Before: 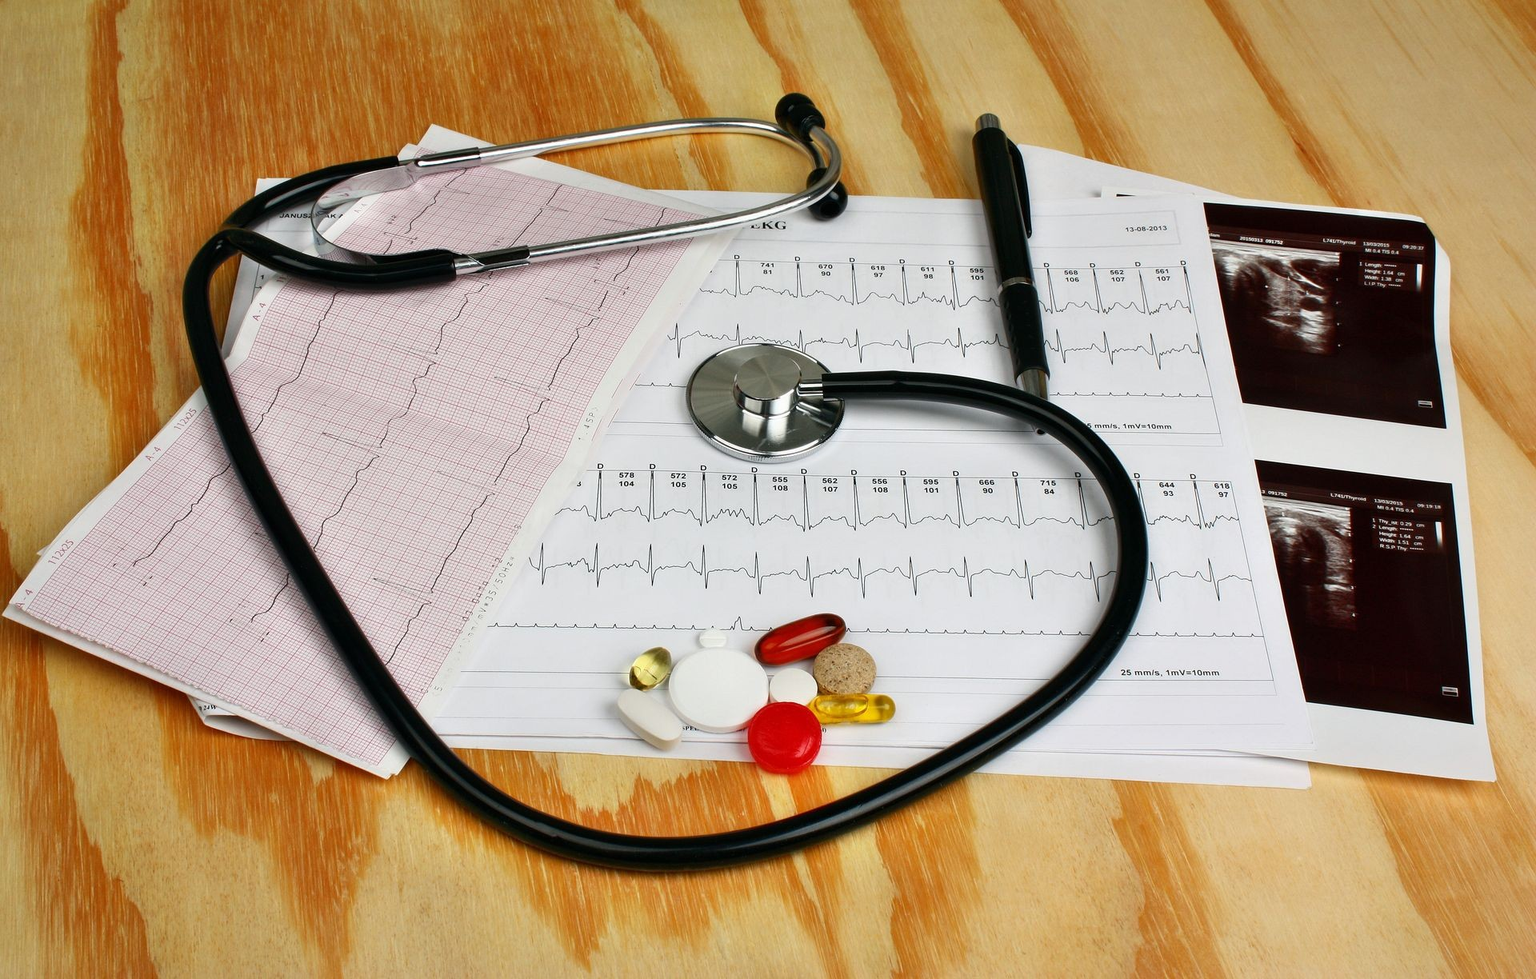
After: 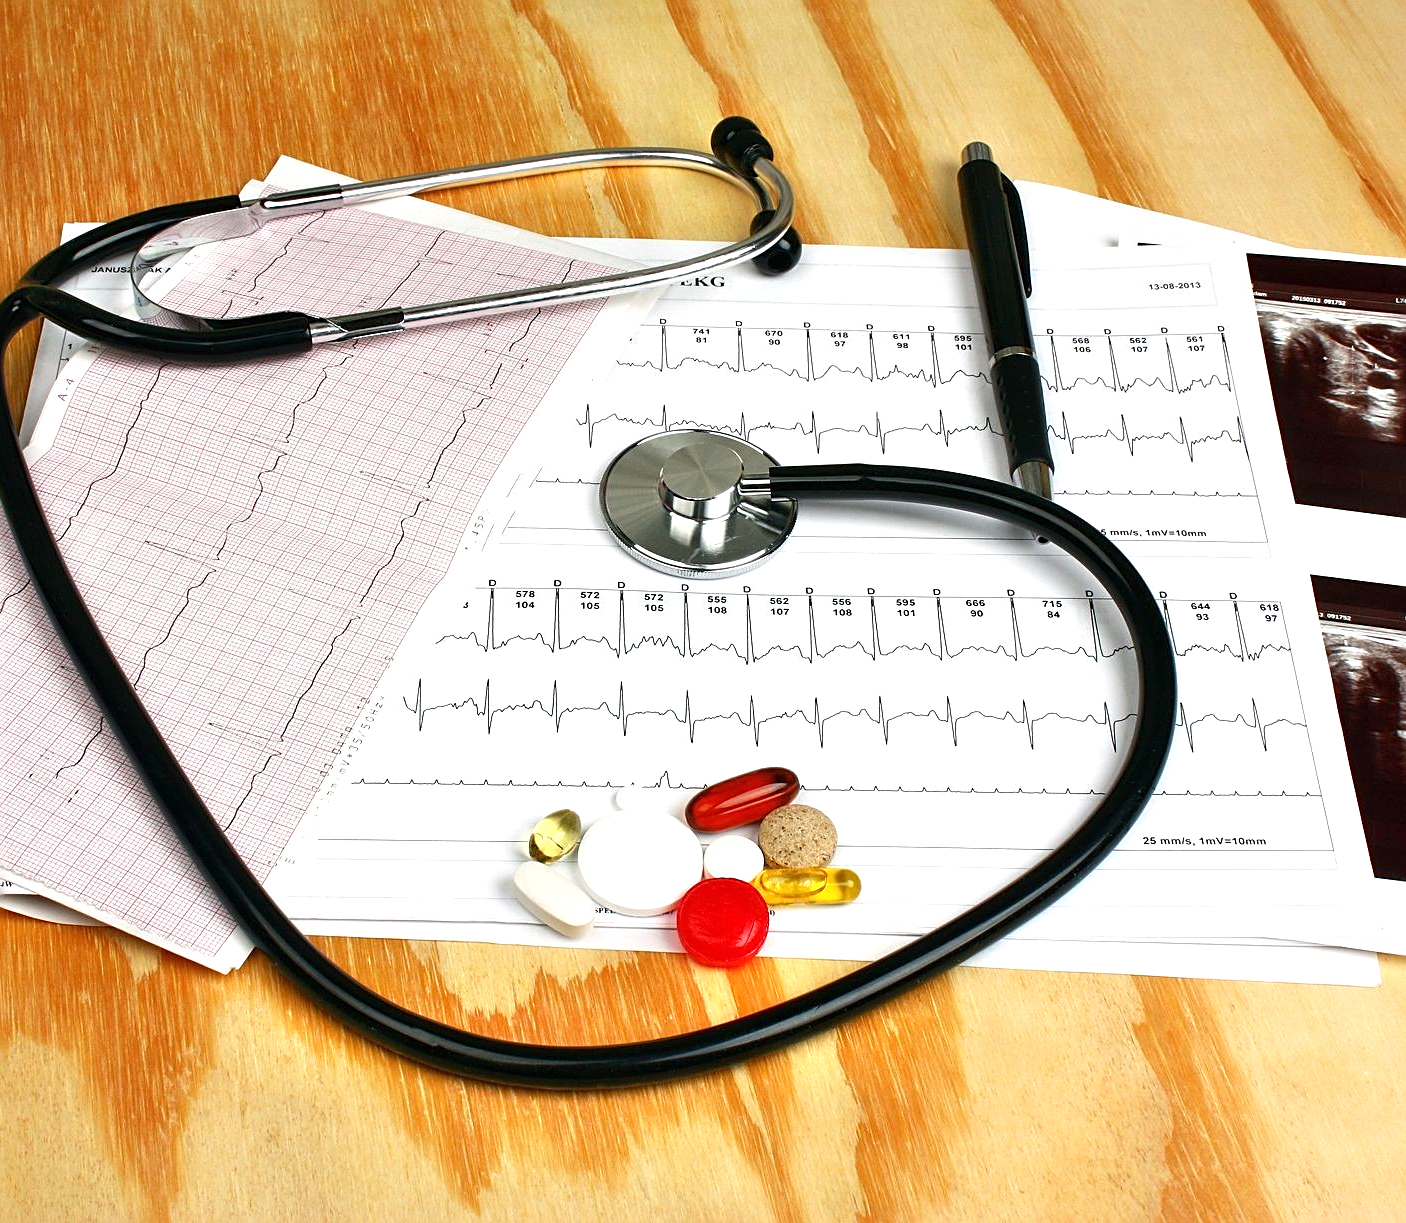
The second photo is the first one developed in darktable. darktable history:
sharpen: on, module defaults
exposure: exposure 0.636 EV, compensate highlight preservation false
crop: left 13.443%, right 13.31%
